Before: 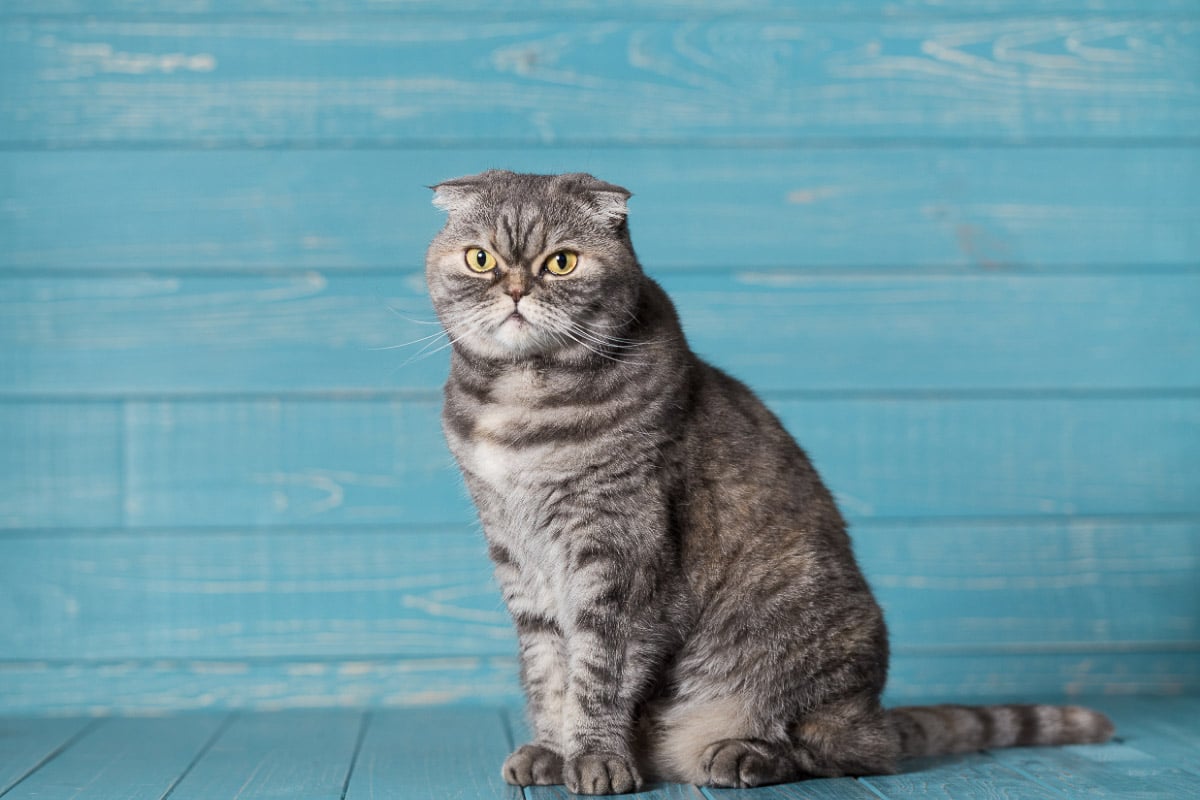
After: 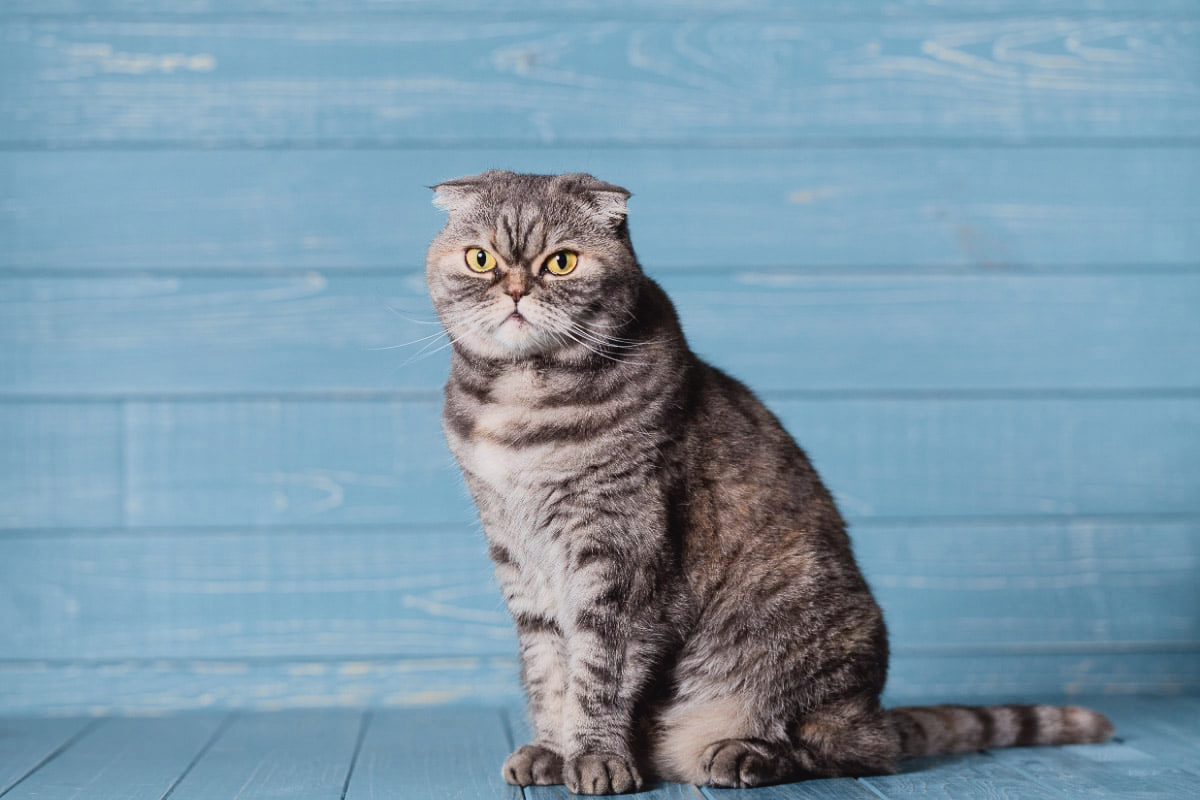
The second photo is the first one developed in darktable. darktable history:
tone curve: curves: ch0 [(0, 0.036) (0.119, 0.115) (0.461, 0.479) (0.715, 0.767) (0.817, 0.865) (1, 0.998)]; ch1 [(0, 0) (0.377, 0.416) (0.44, 0.461) (0.487, 0.49) (0.514, 0.525) (0.538, 0.561) (0.67, 0.713) (1, 1)]; ch2 [(0, 0) (0.38, 0.405) (0.463, 0.445) (0.492, 0.486) (0.529, 0.533) (0.578, 0.59) (0.653, 0.698) (1, 1)], color space Lab, independent channels, preserve colors none
filmic rgb: hardness 4.17
